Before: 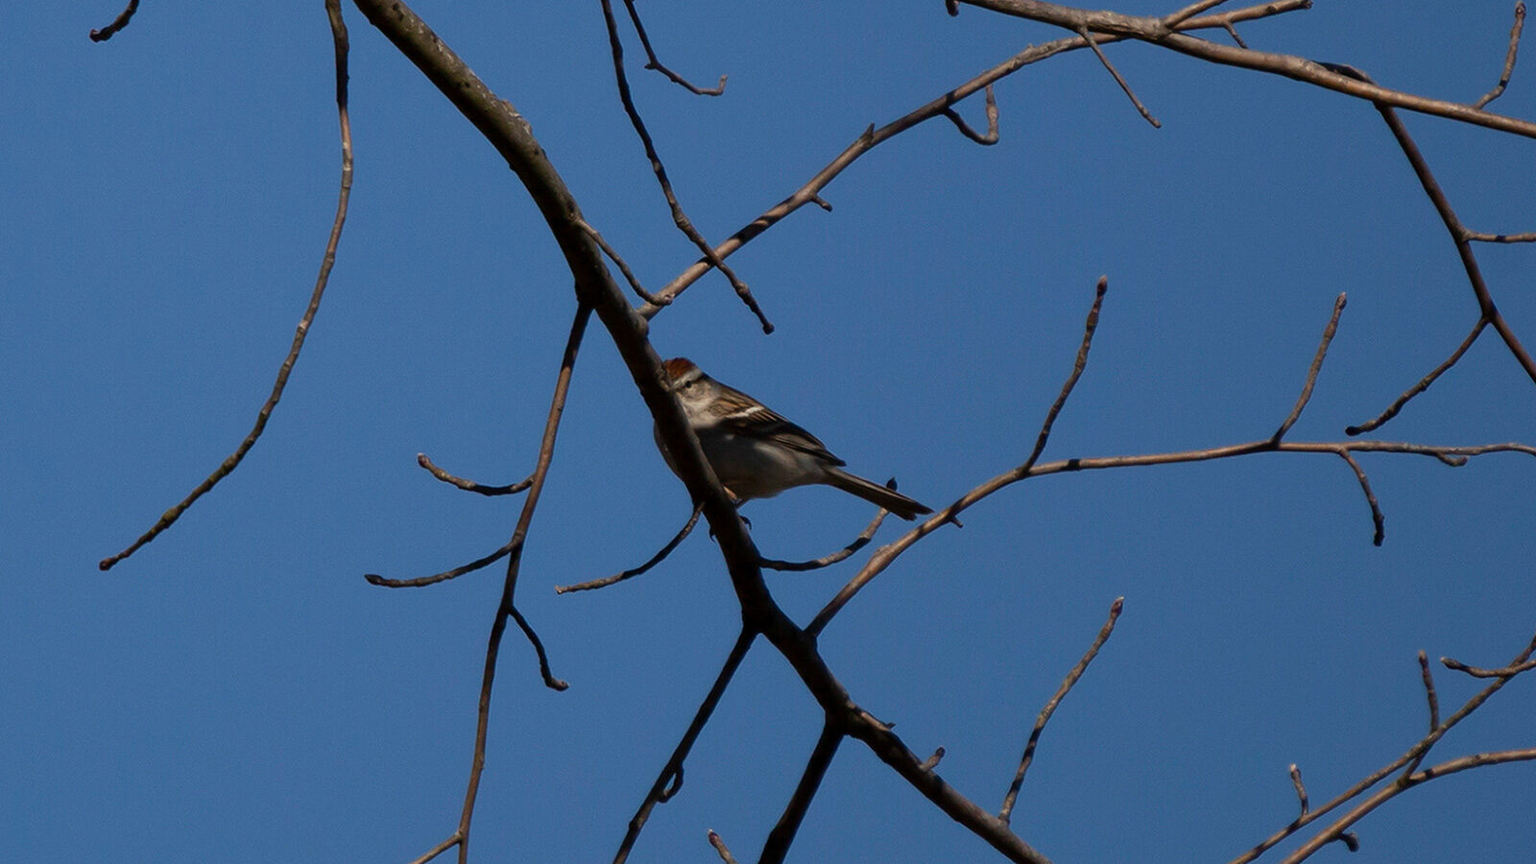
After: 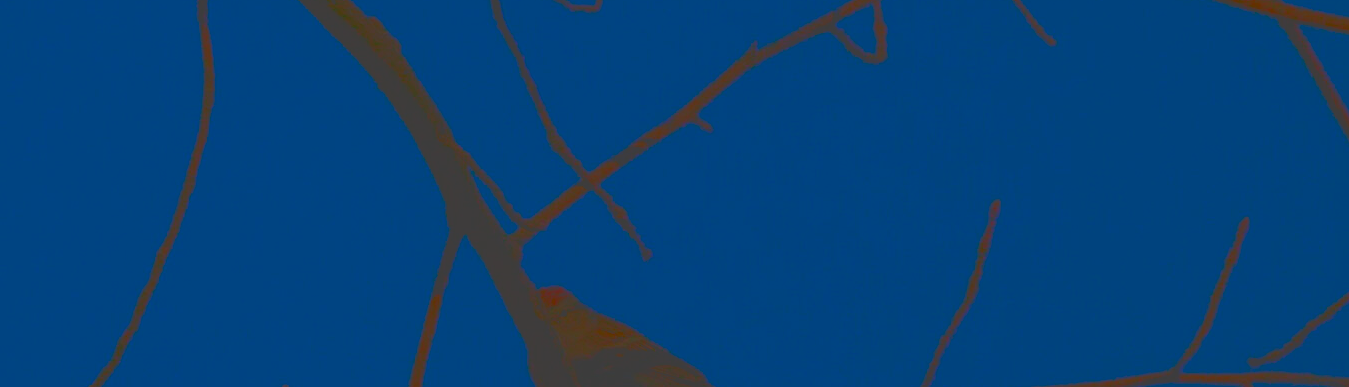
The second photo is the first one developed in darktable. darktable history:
exposure: black level correction 0.006, exposure -0.222 EV, compensate highlight preservation false
local contrast: detail 110%
crop and rotate: left 9.622%, top 9.692%, right 6.042%, bottom 47.277%
tone equalizer: -8 EV -0.759 EV, -7 EV -0.725 EV, -6 EV -0.625 EV, -5 EV -0.368 EV, -3 EV 0.393 EV, -2 EV 0.6 EV, -1 EV 0.689 EV, +0 EV 0.78 EV
sharpen: radius 1.403, amount 1.233, threshold 0.702
contrast brightness saturation: contrast -0.979, brightness -0.165, saturation 0.735
levels: black 0.064%, levels [0.116, 0.574, 1]
tone curve: curves: ch0 [(0, 0) (0.003, 0.026) (0.011, 0.024) (0.025, 0.022) (0.044, 0.031) (0.069, 0.067) (0.1, 0.094) (0.136, 0.102) (0.177, 0.14) (0.224, 0.189) (0.277, 0.238) (0.335, 0.325) (0.399, 0.379) (0.468, 0.453) (0.543, 0.528) (0.623, 0.609) (0.709, 0.695) (0.801, 0.793) (0.898, 0.898) (1, 1)], color space Lab, independent channels, preserve colors none
